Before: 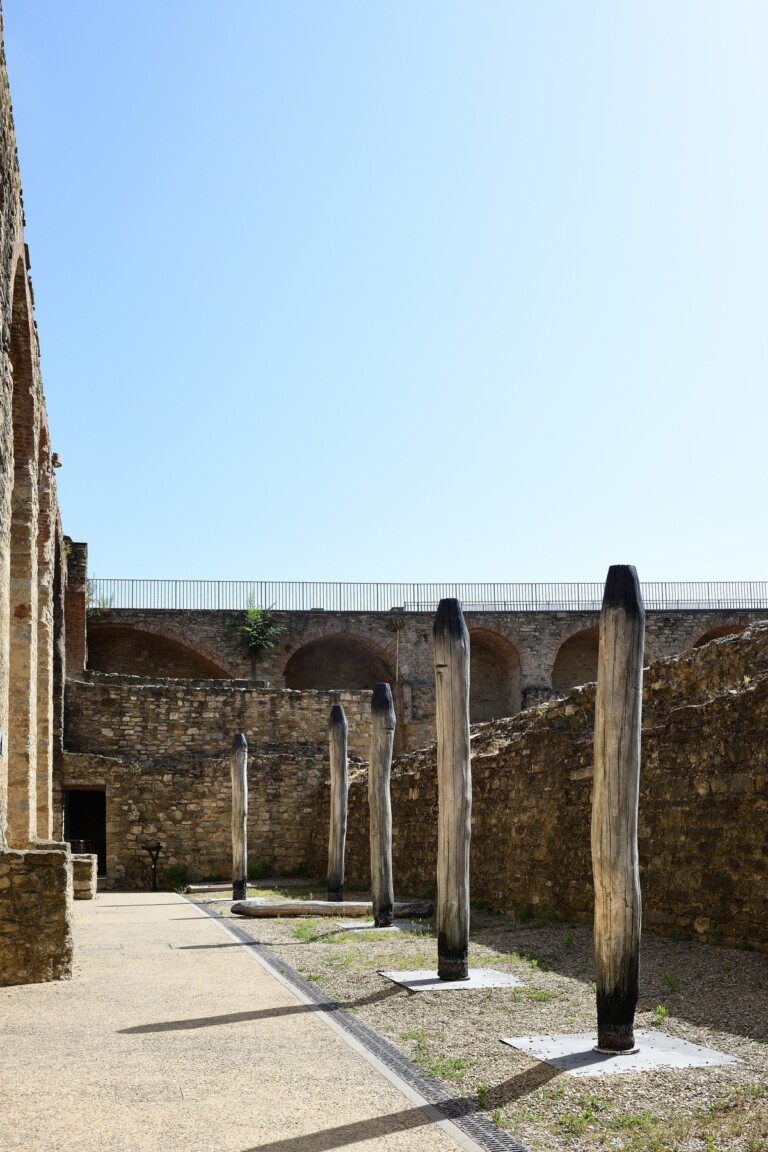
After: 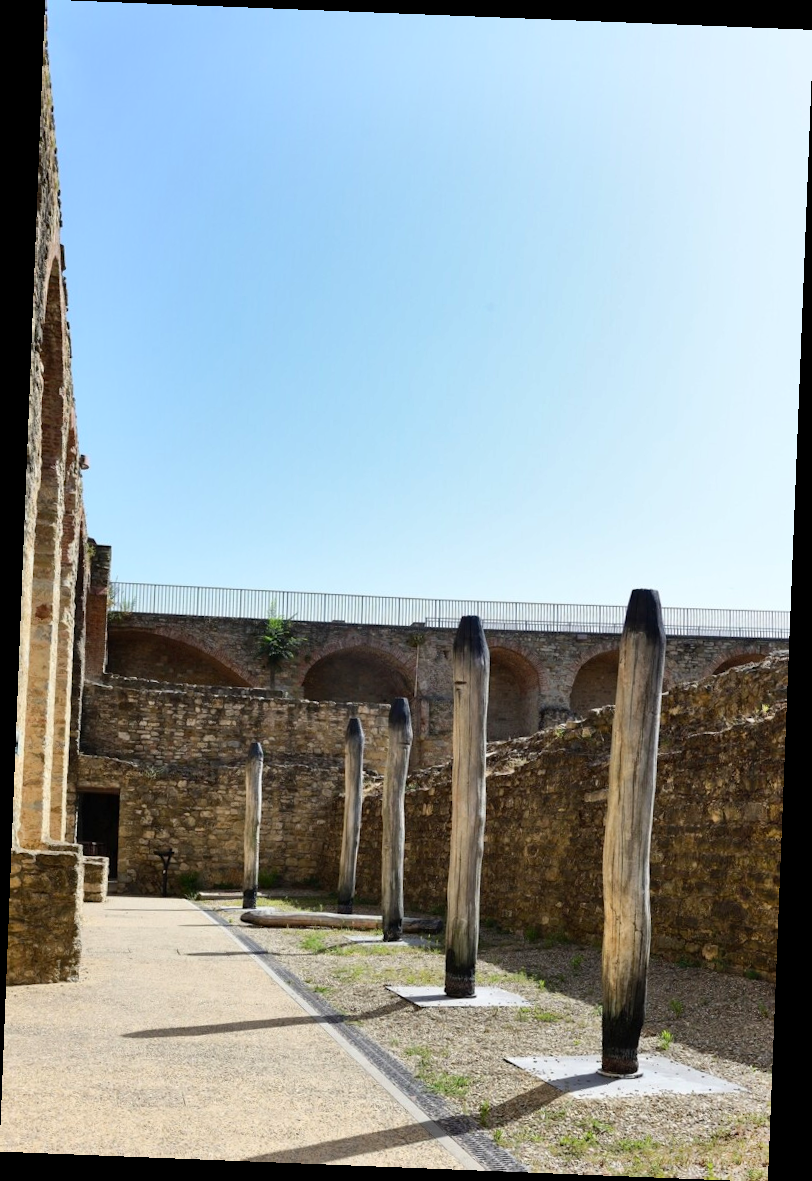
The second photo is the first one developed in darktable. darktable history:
rotate and perspective: rotation 2.27°, automatic cropping off
contrast brightness saturation: saturation 0.13
shadows and highlights: soften with gaussian
